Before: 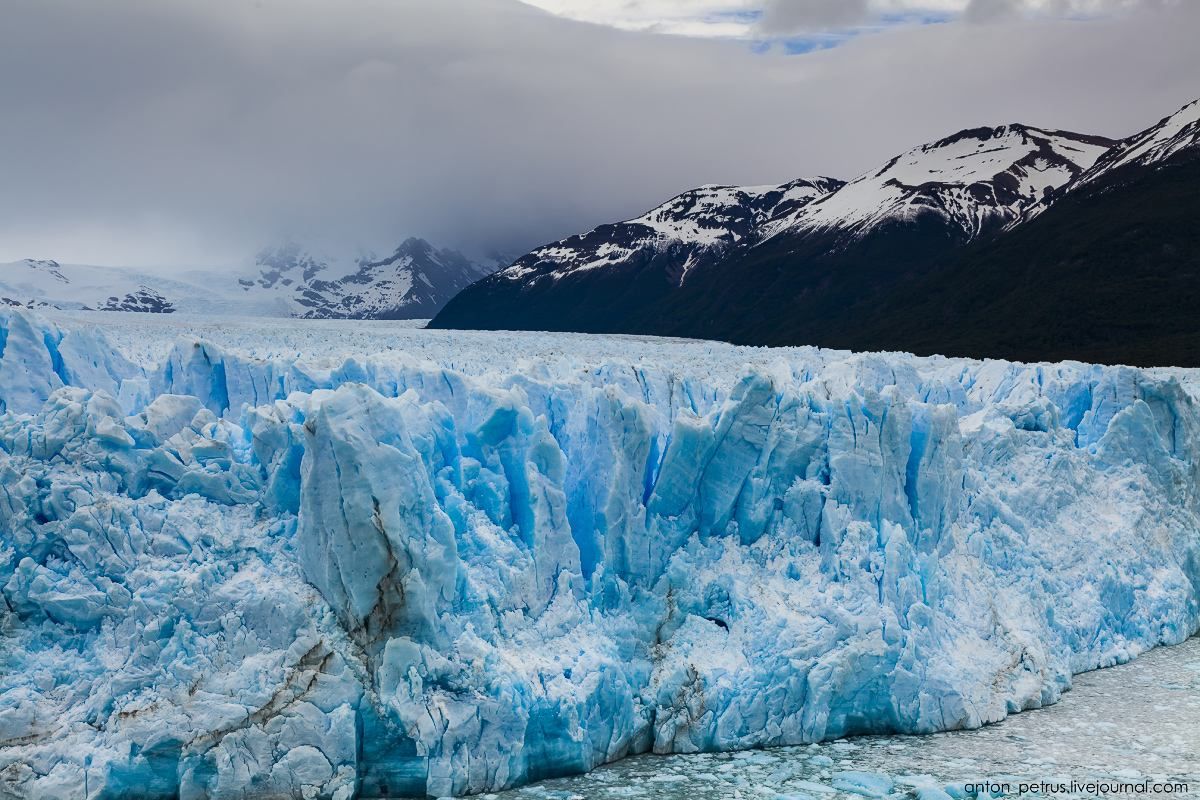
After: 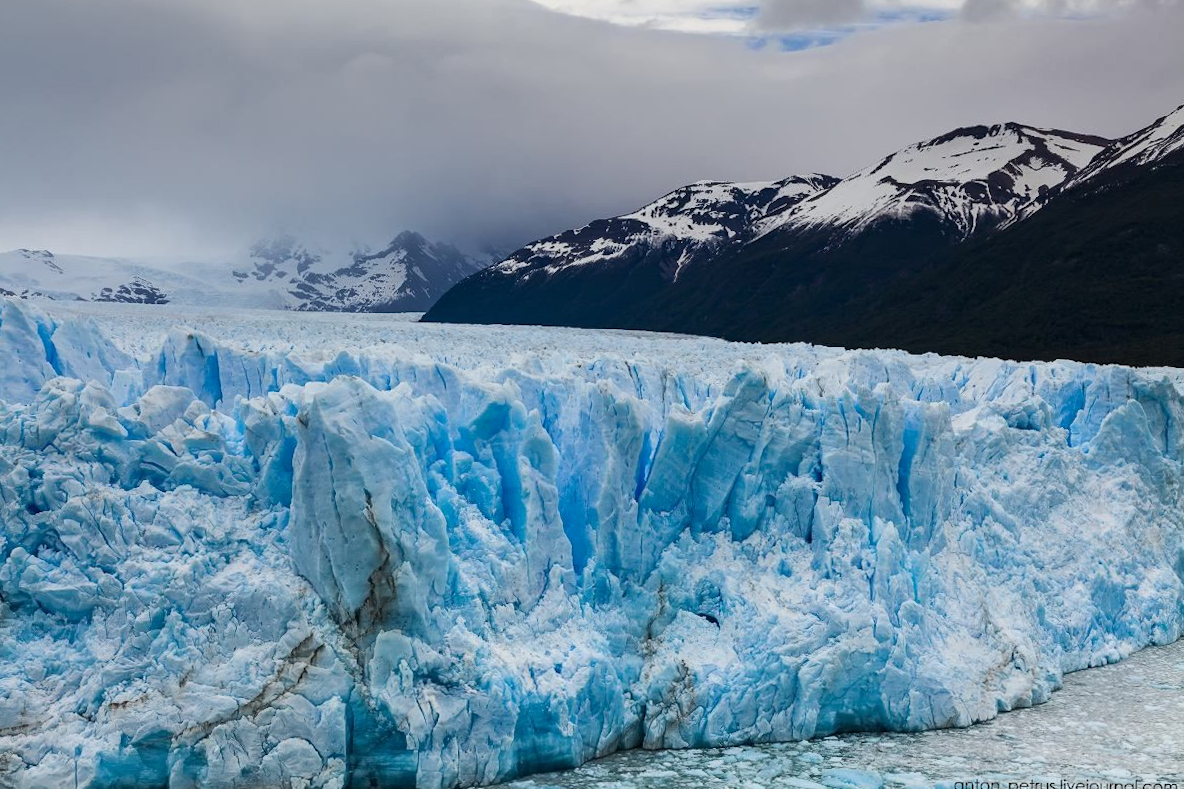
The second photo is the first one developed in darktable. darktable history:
crop and rotate: angle -0.5°
local contrast: mode bilateral grid, contrast 10, coarseness 25, detail 115%, midtone range 0.2
